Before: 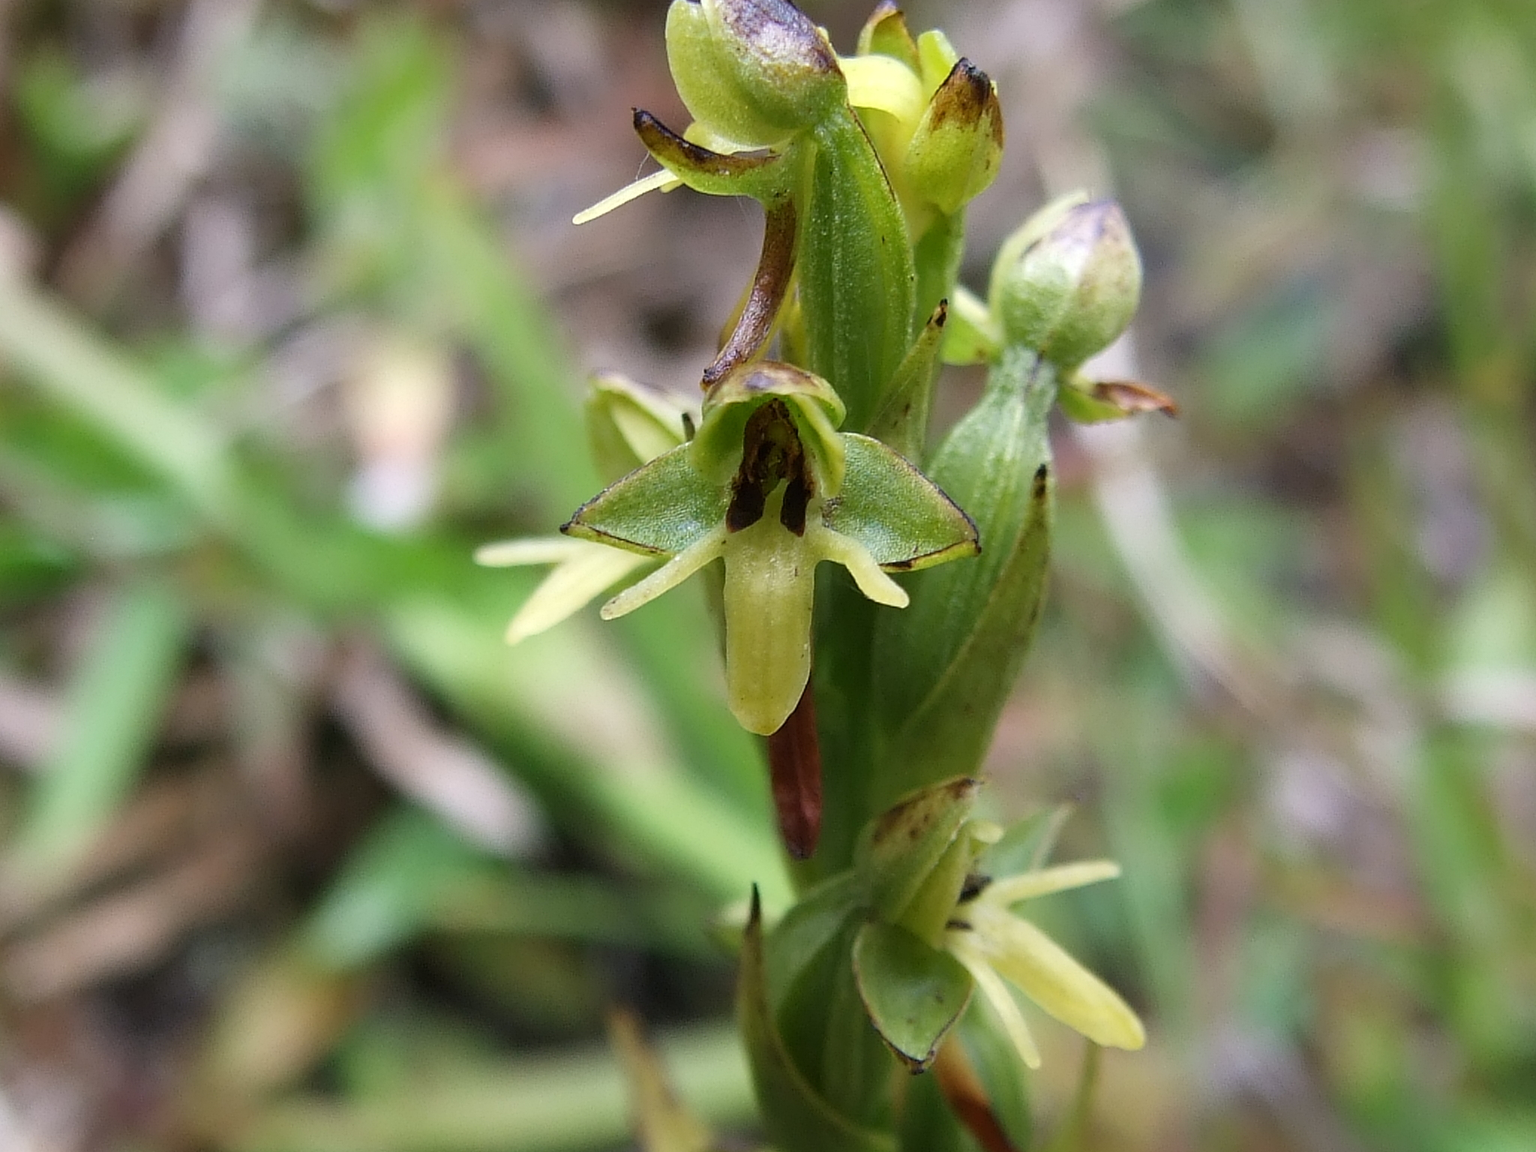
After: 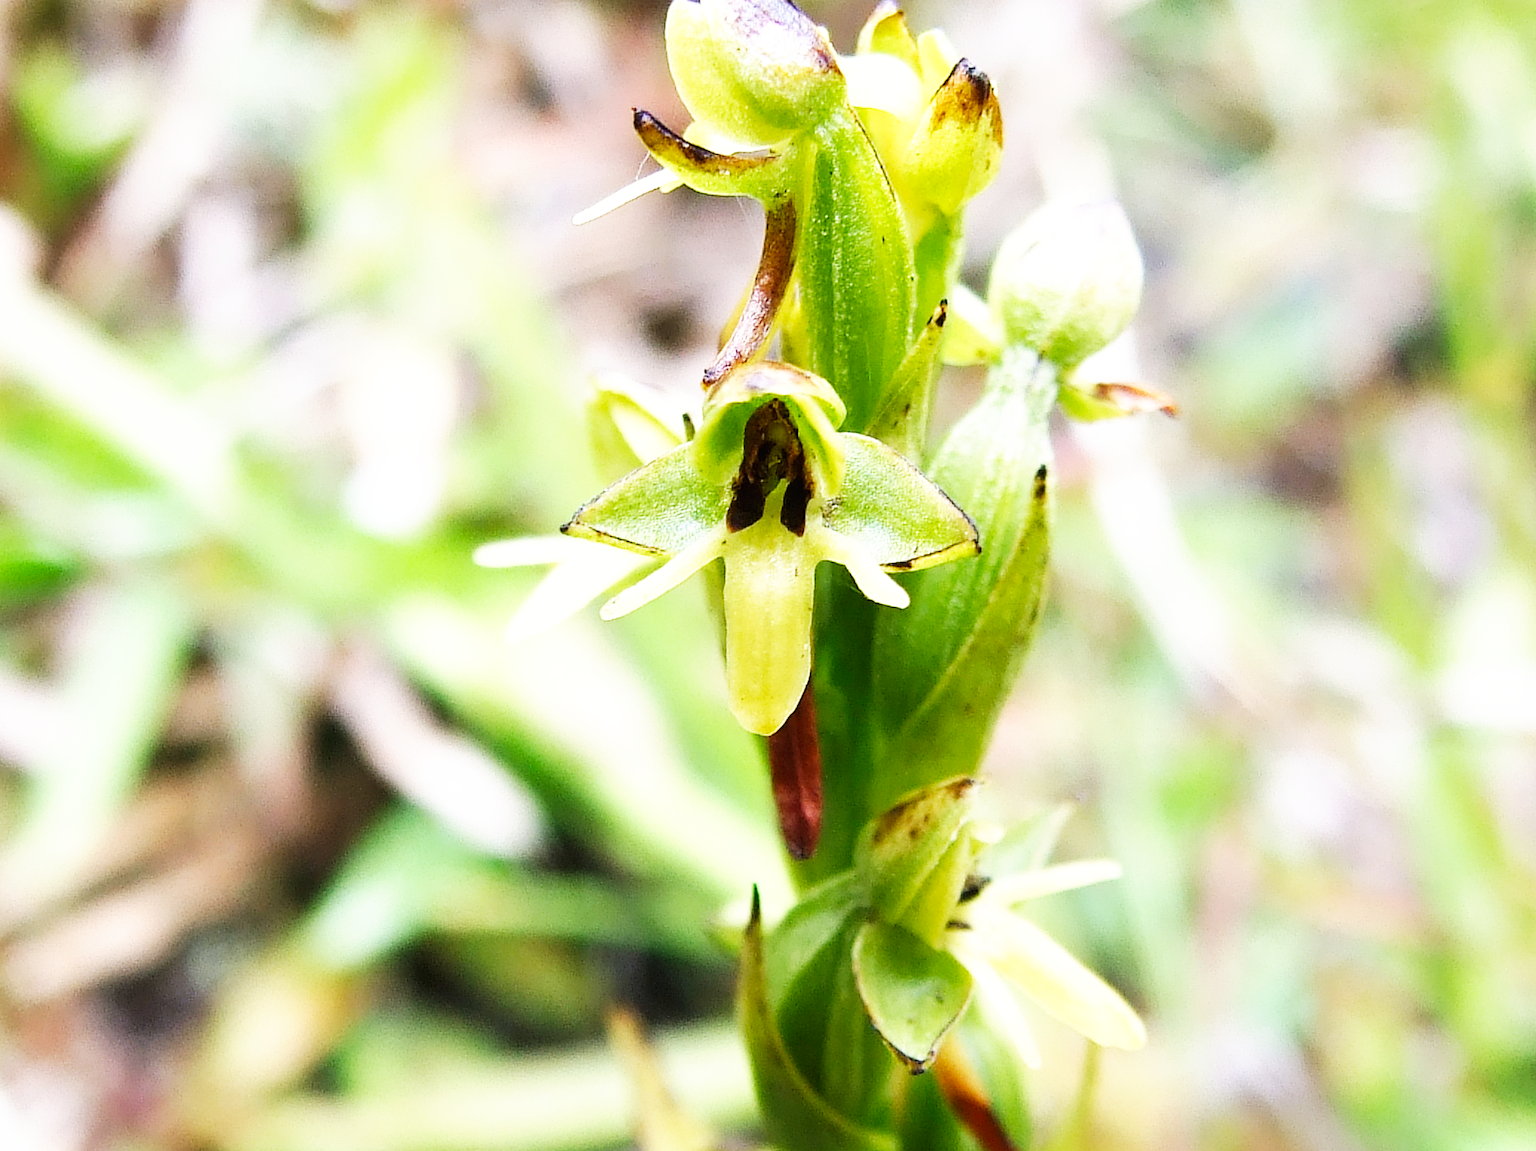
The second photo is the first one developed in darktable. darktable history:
crop: bottom 0.063%
base curve: curves: ch0 [(0, 0) (0.007, 0.004) (0.027, 0.03) (0.046, 0.07) (0.207, 0.54) (0.442, 0.872) (0.673, 0.972) (1, 1)], preserve colors none
exposure: exposure 0.564 EV, compensate exposure bias true, compensate highlight preservation false
